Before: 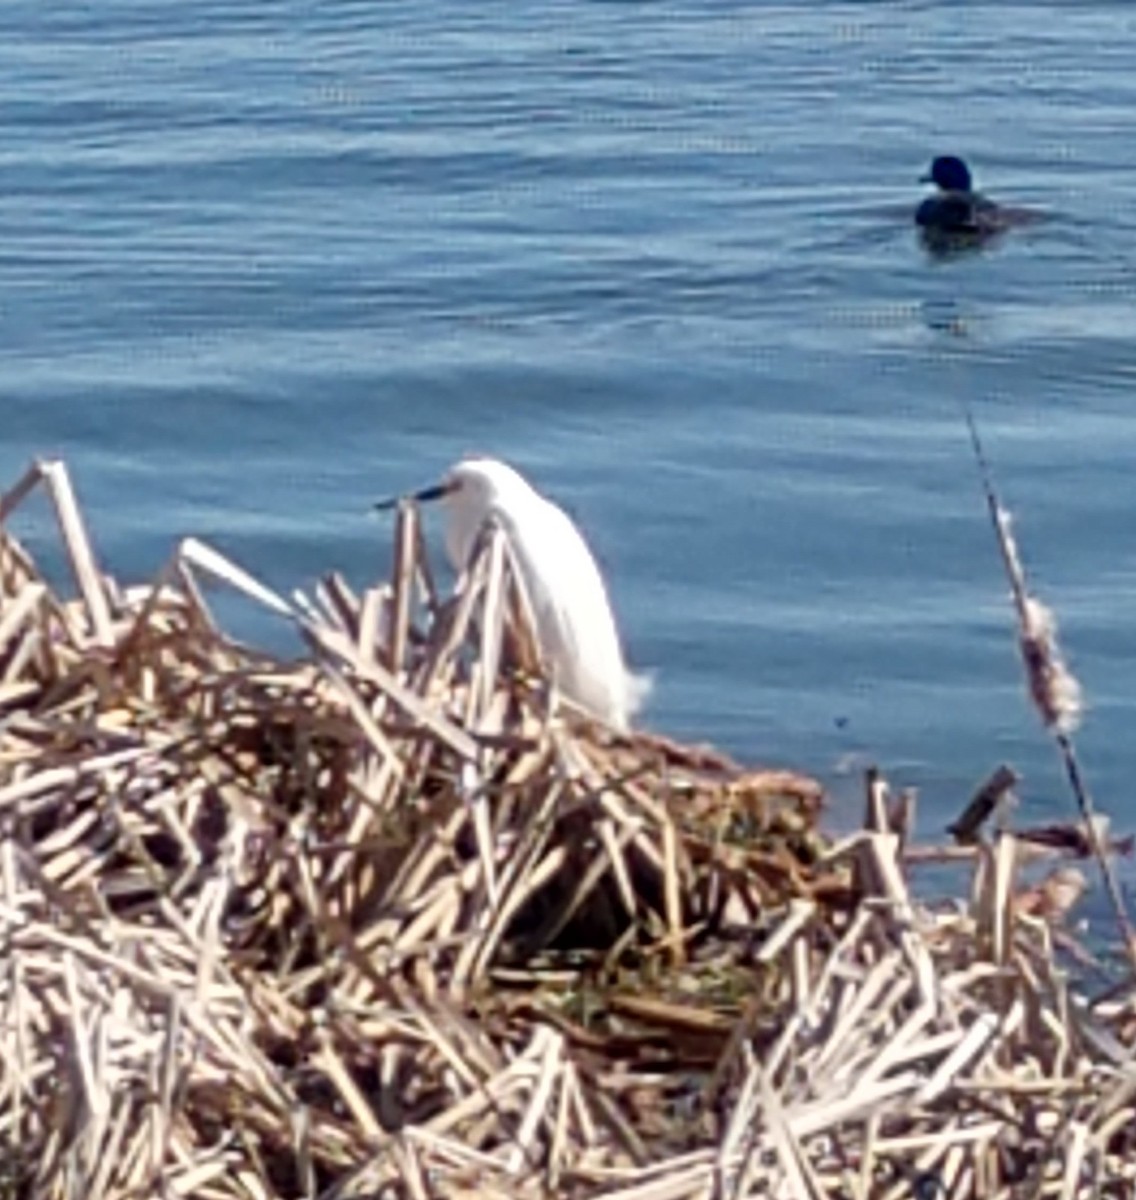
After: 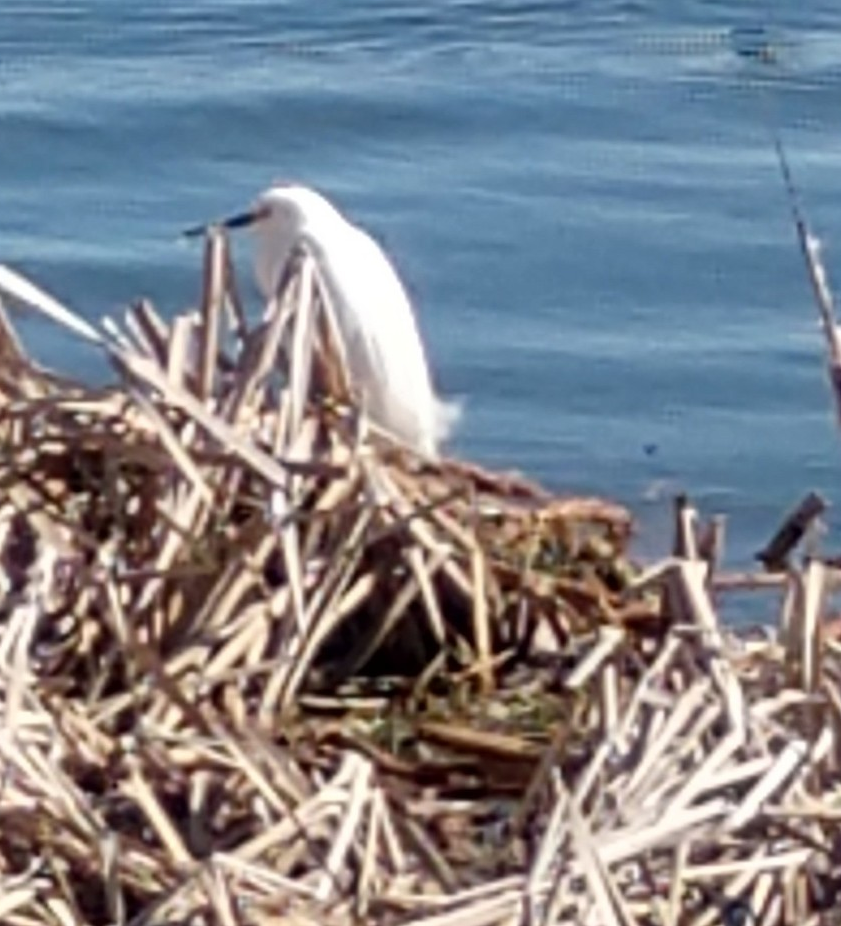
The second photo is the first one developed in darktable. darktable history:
crop: left 16.824%, top 22.806%, right 9.064%
